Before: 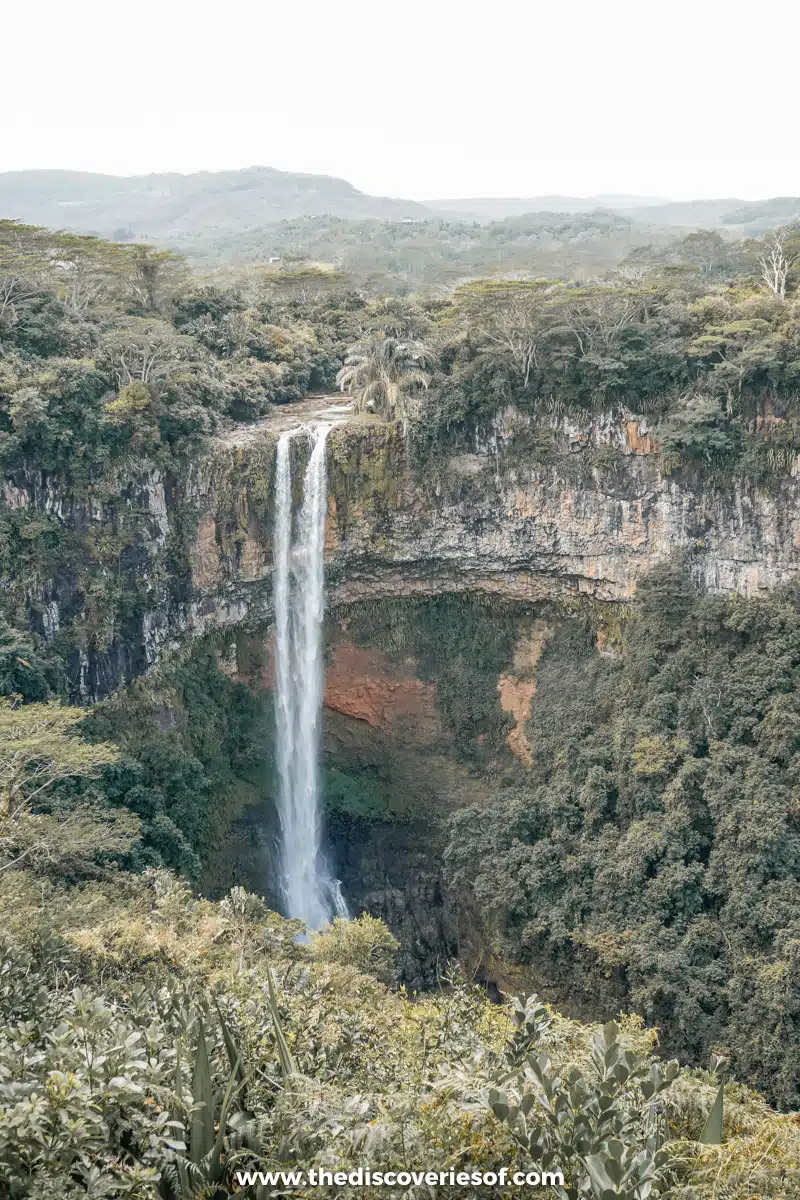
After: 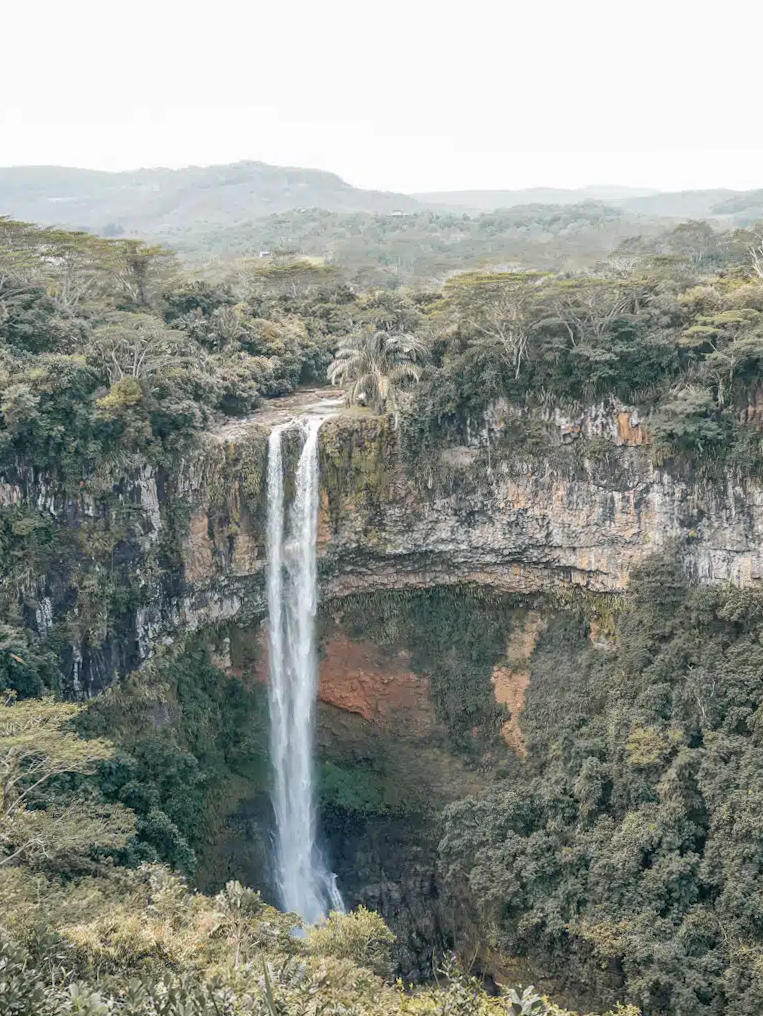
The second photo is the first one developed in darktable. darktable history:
crop and rotate: angle 0.5°, left 0.242%, right 3.077%, bottom 14.222%
